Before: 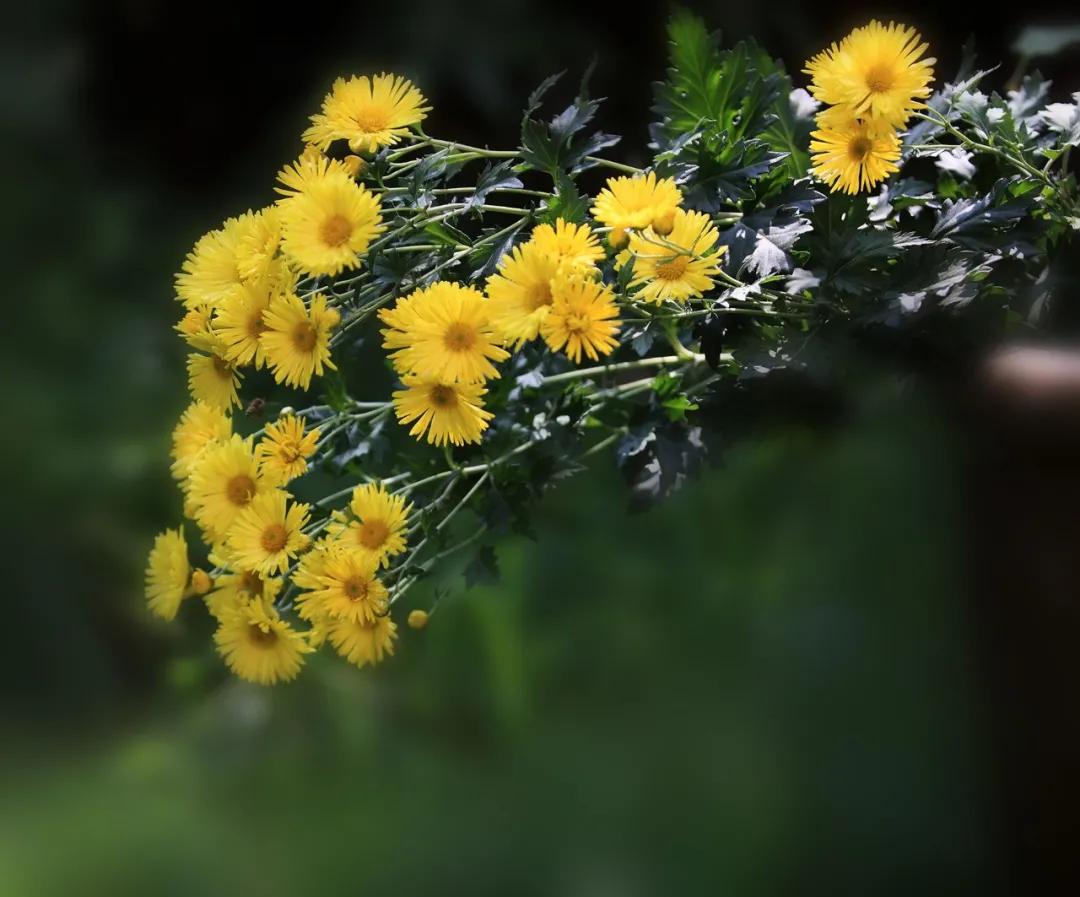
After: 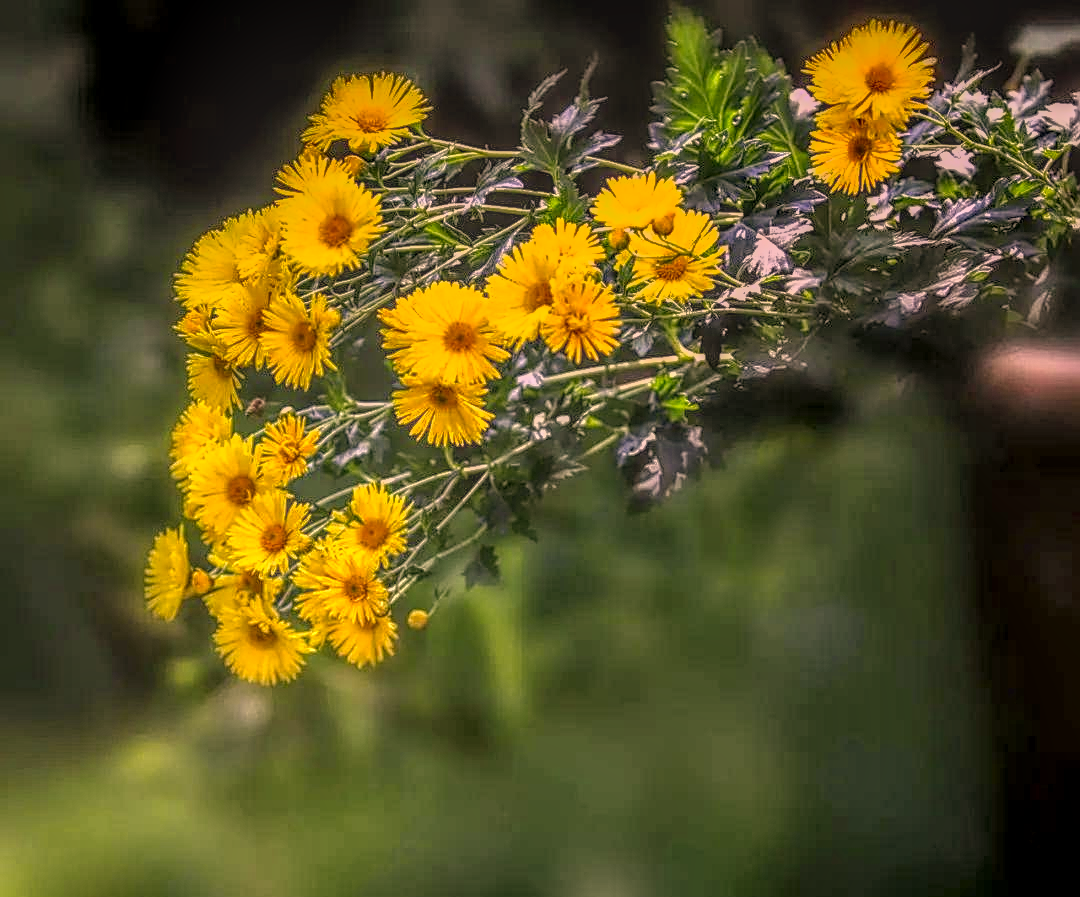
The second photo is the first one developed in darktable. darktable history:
color balance: mode lift, gamma, gain (sRGB), lift [0.97, 1, 1, 1], gamma [1.03, 1, 1, 1]
exposure: exposure 0.999 EV, compensate highlight preservation false
local contrast: highlights 0%, shadows 0%, detail 200%, midtone range 0.25
sharpen: on, module defaults
color correction: highlights a* 21.16, highlights b* 19.61
color zones: mix -62.47%
